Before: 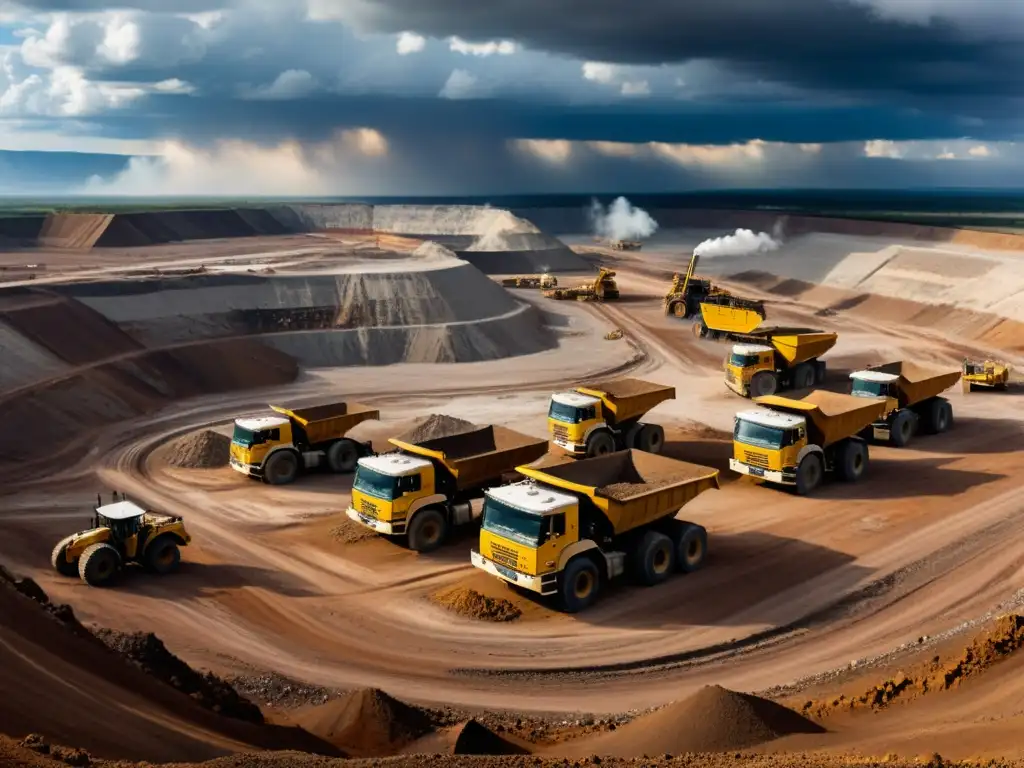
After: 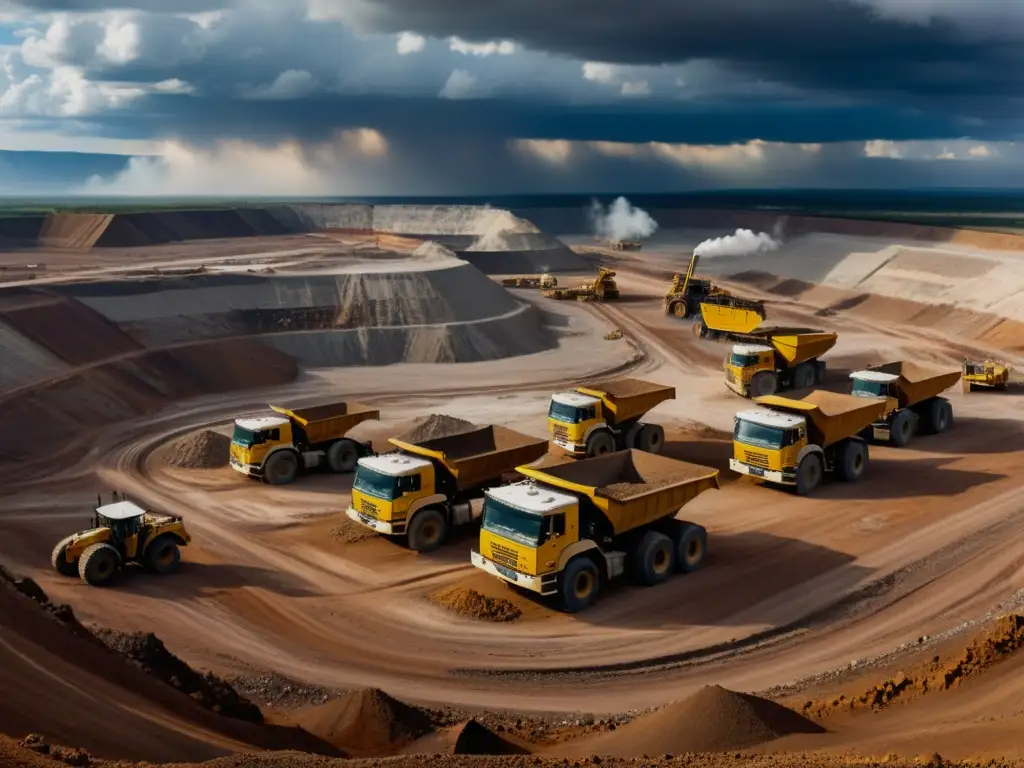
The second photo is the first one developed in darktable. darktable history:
tone equalizer: -8 EV 0.268 EV, -7 EV 0.386 EV, -6 EV 0.39 EV, -5 EV 0.248 EV, -3 EV -0.266 EV, -2 EV -0.441 EV, -1 EV -0.41 EV, +0 EV -0.276 EV
